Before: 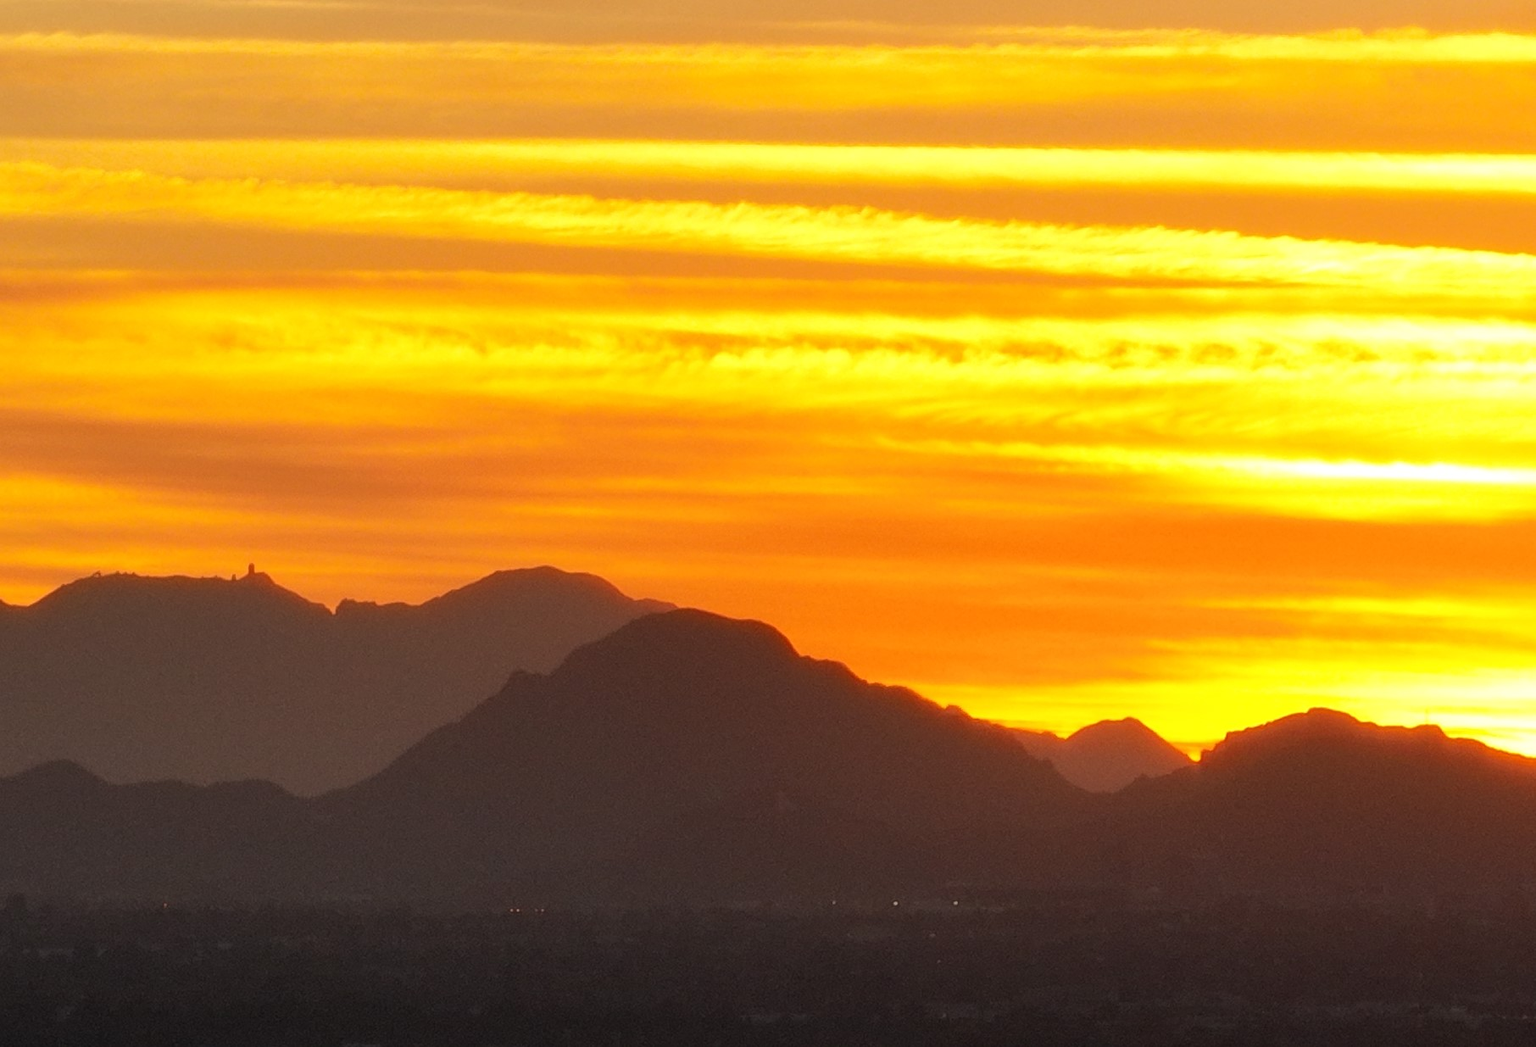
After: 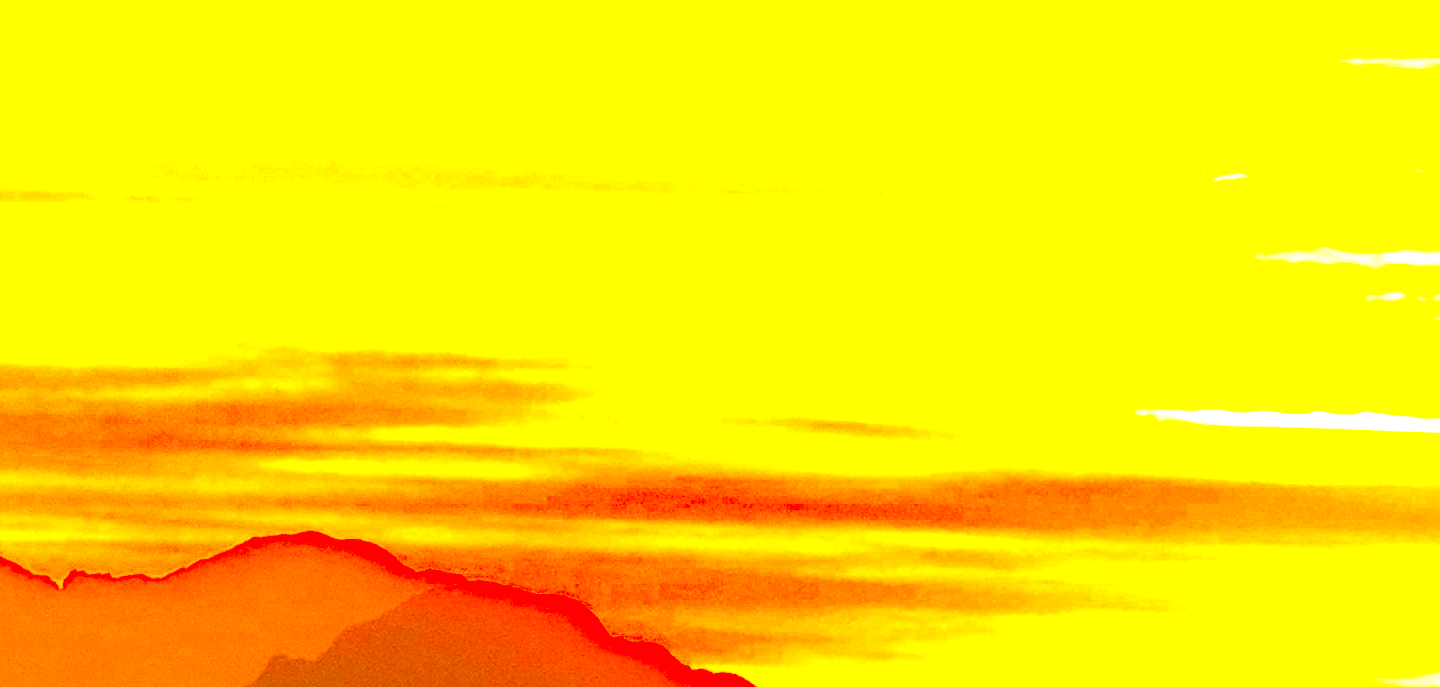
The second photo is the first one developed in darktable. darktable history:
exposure: exposure 3 EV, compensate highlight preservation false
color correction: highlights a* 10.44, highlights b* 30.04, shadows a* 2.73, shadows b* 17.51, saturation 1.72
crop: left 18.38%, top 11.092%, right 2.134%, bottom 33.217%
graduated density: rotation -180°, offset 27.42
